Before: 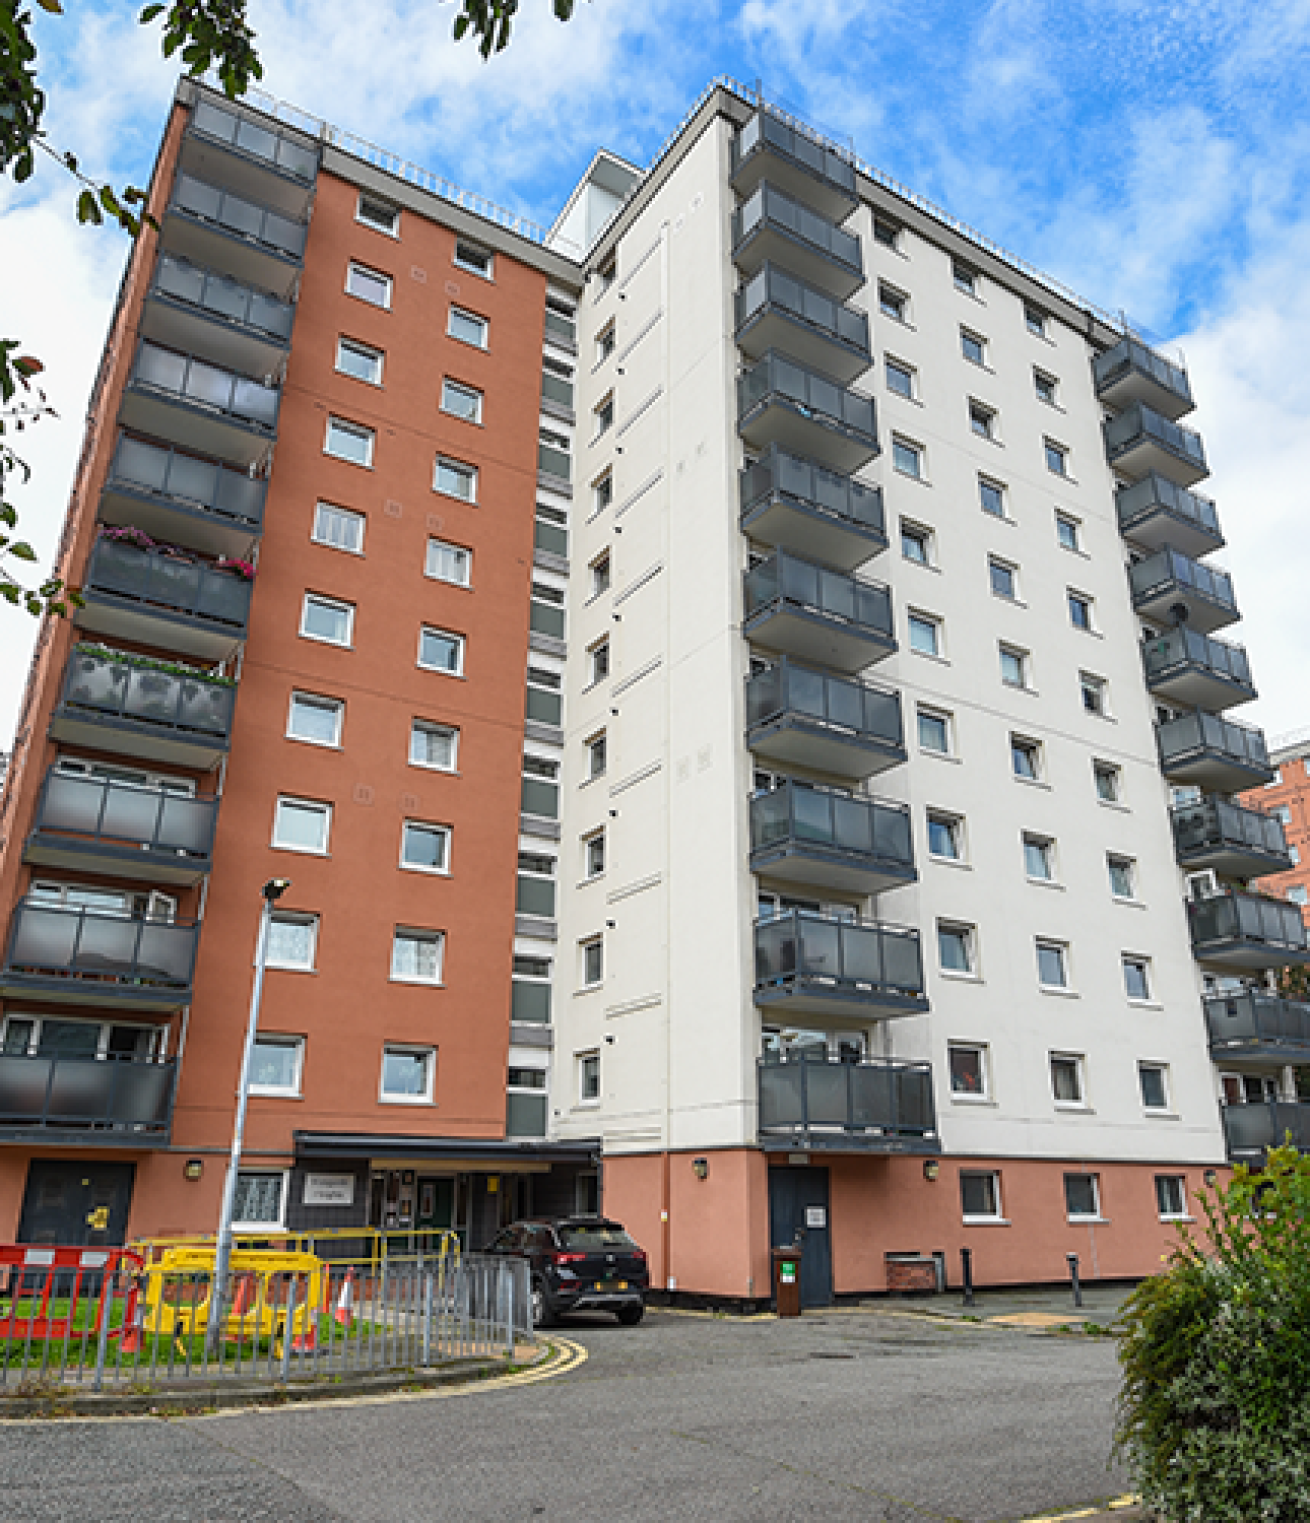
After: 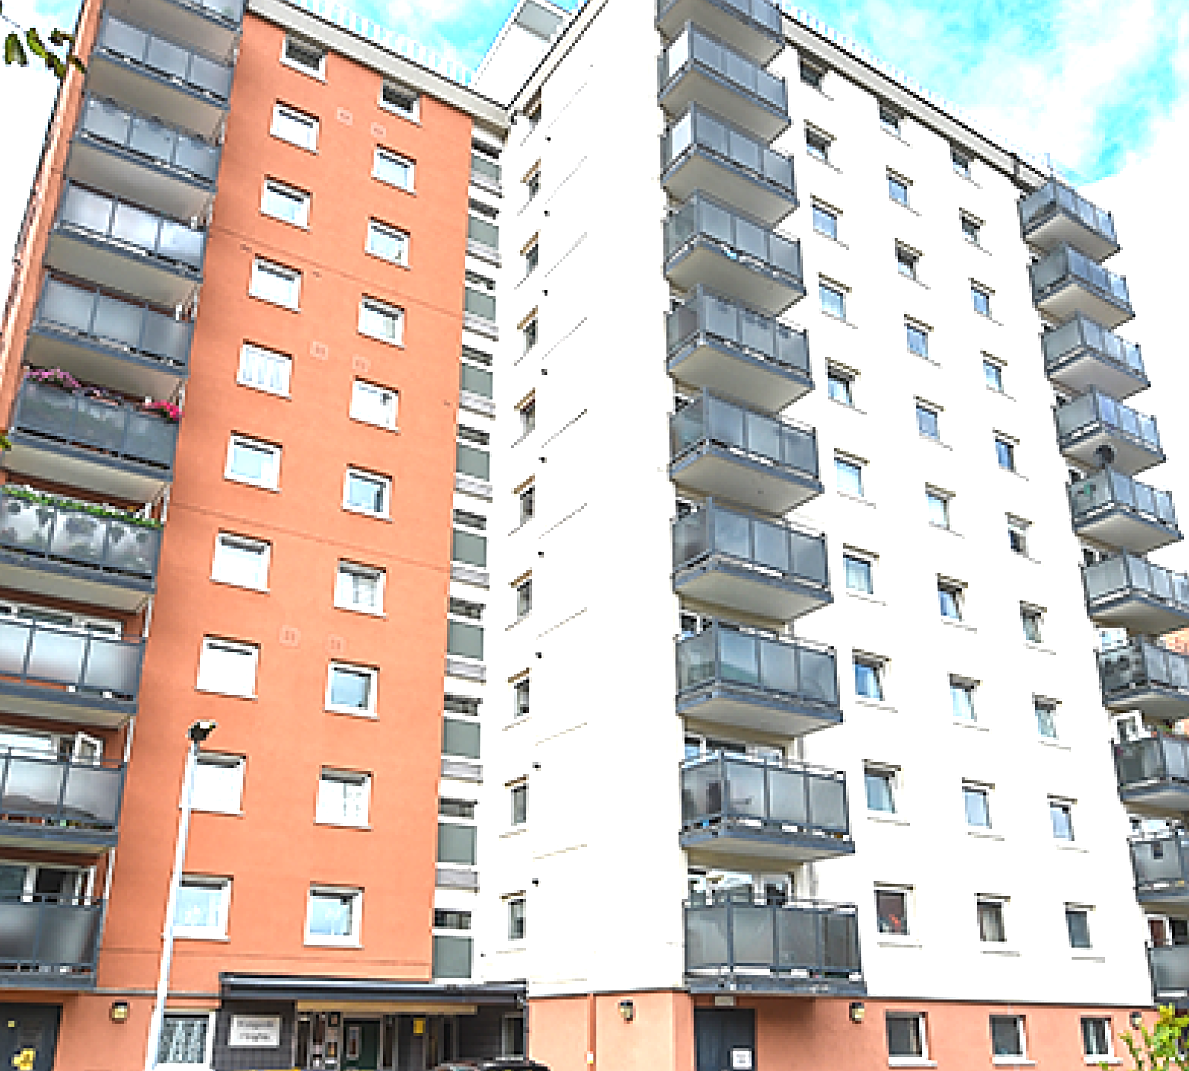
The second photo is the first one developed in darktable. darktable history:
exposure: black level correction -0.002, exposure 1.336 EV, compensate highlight preservation false
crop: left 5.719%, top 10.416%, right 3.49%, bottom 19.214%
sharpen: on, module defaults
